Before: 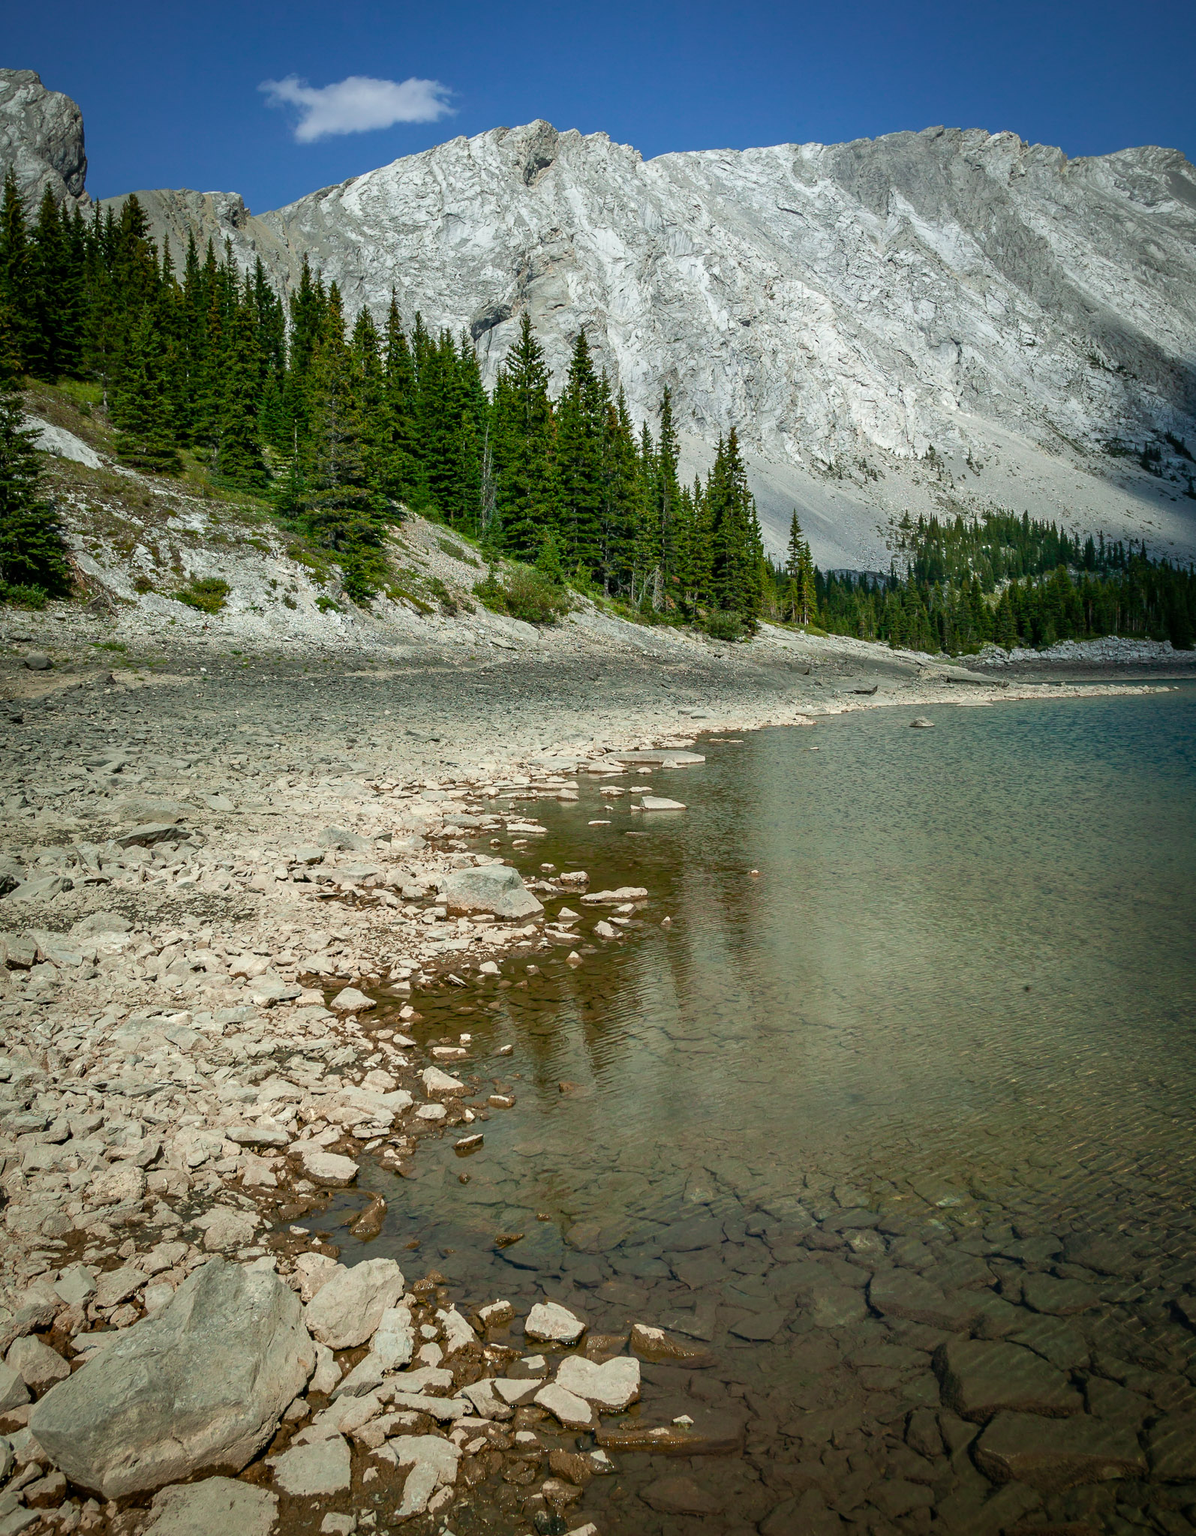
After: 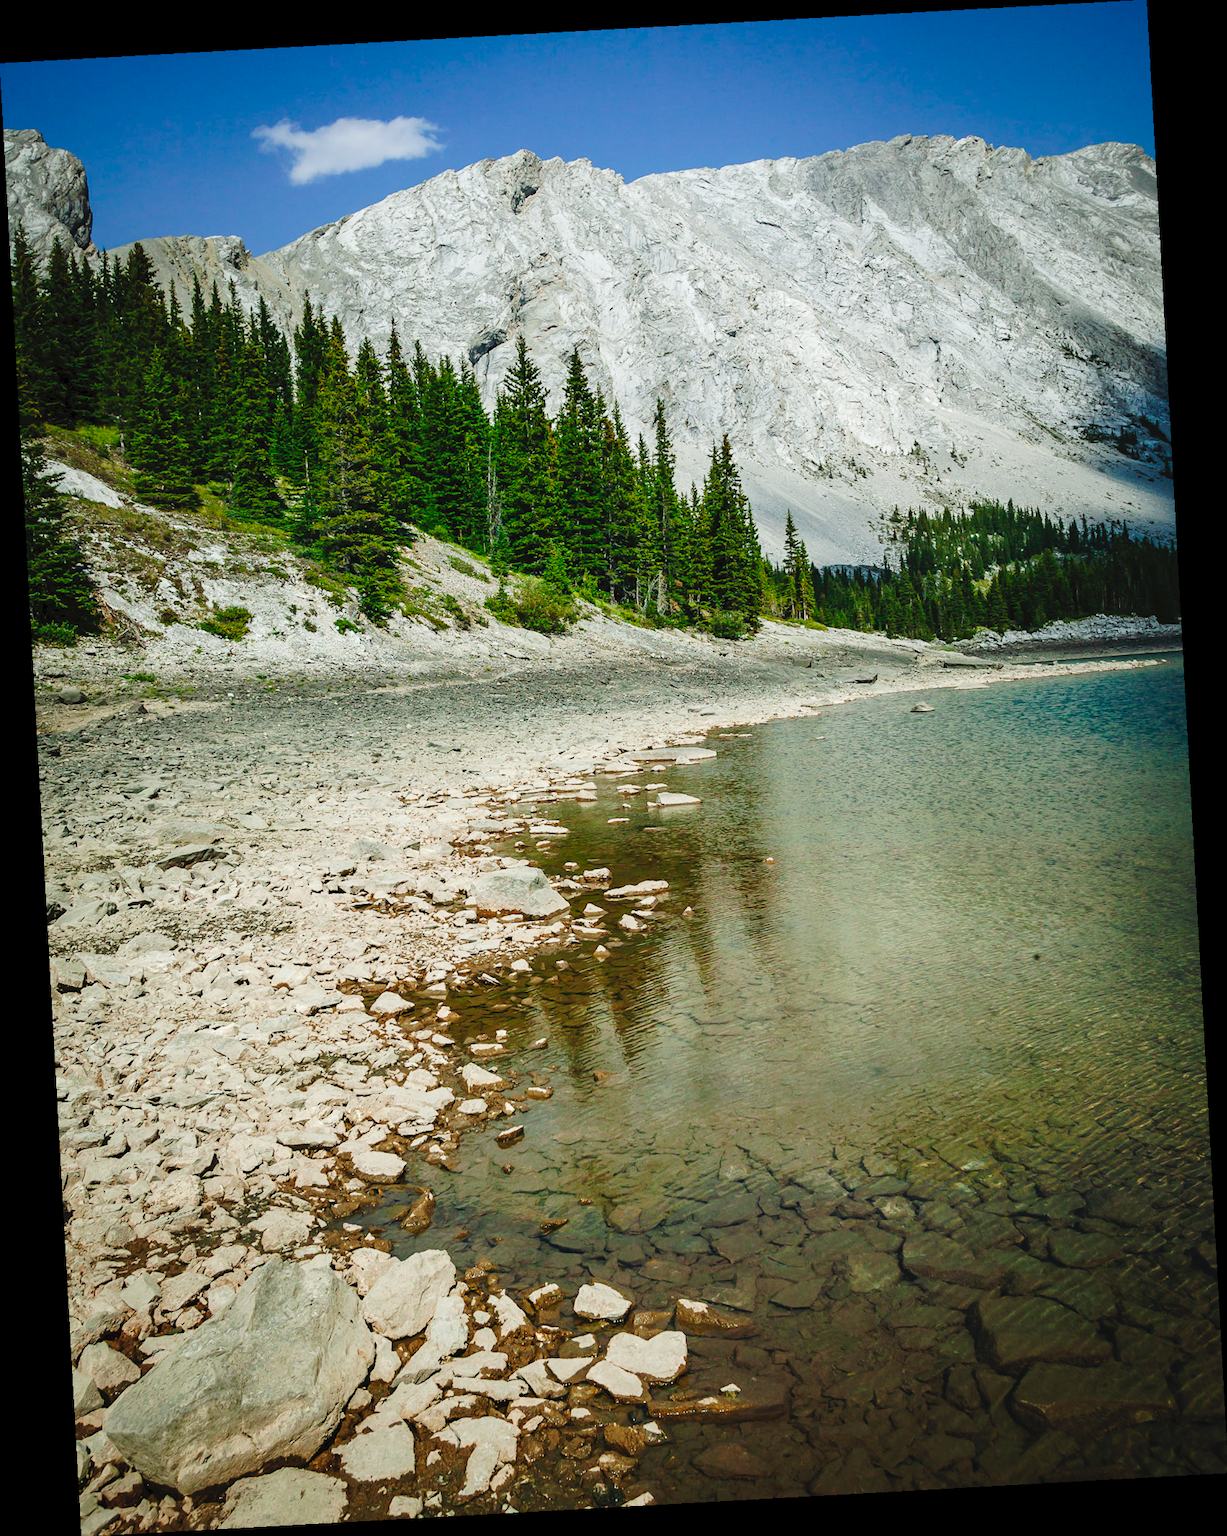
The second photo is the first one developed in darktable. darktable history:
rotate and perspective: rotation -3.18°, automatic cropping off
tone curve: curves: ch0 [(0, 0) (0.003, 0.049) (0.011, 0.052) (0.025, 0.057) (0.044, 0.069) (0.069, 0.076) (0.1, 0.09) (0.136, 0.111) (0.177, 0.15) (0.224, 0.197) (0.277, 0.267) (0.335, 0.366) (0.399, 0.477) (0.468, 0.561) (0.543, 0.651) (0.623, 0.733) (0.709, 0.804) (0.801, 0.869) (0.898, 0.924) (1, 1)], preserve colors none
